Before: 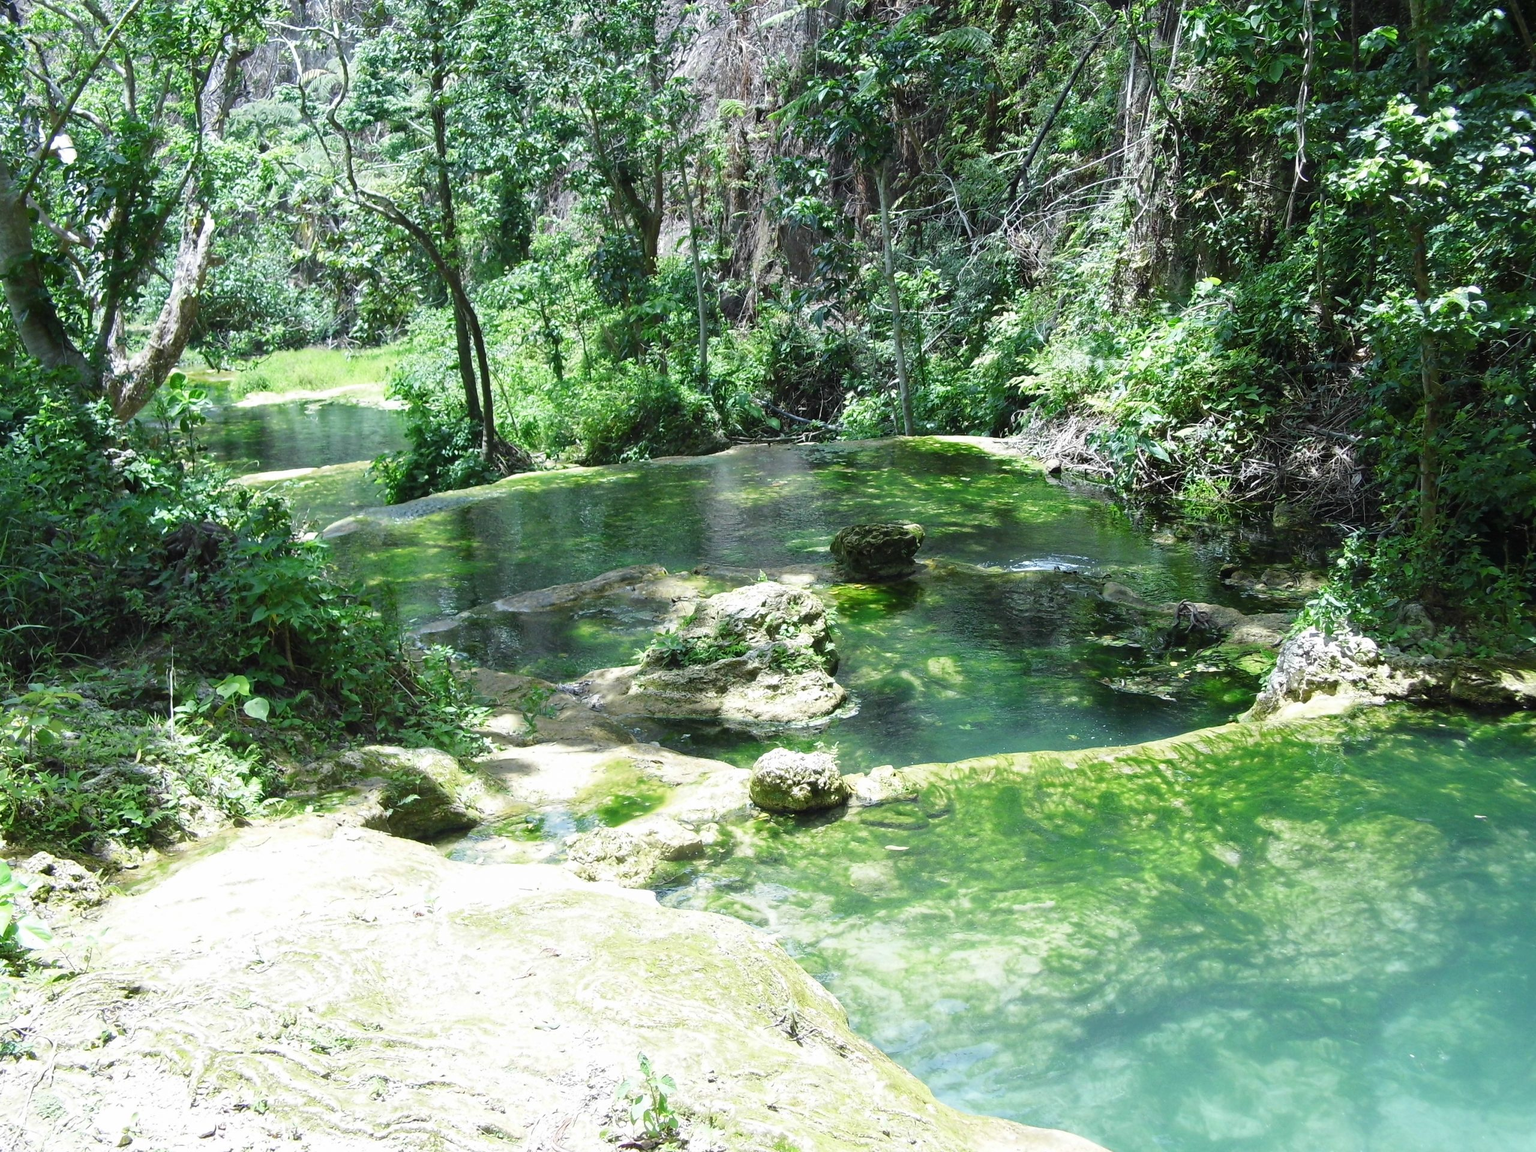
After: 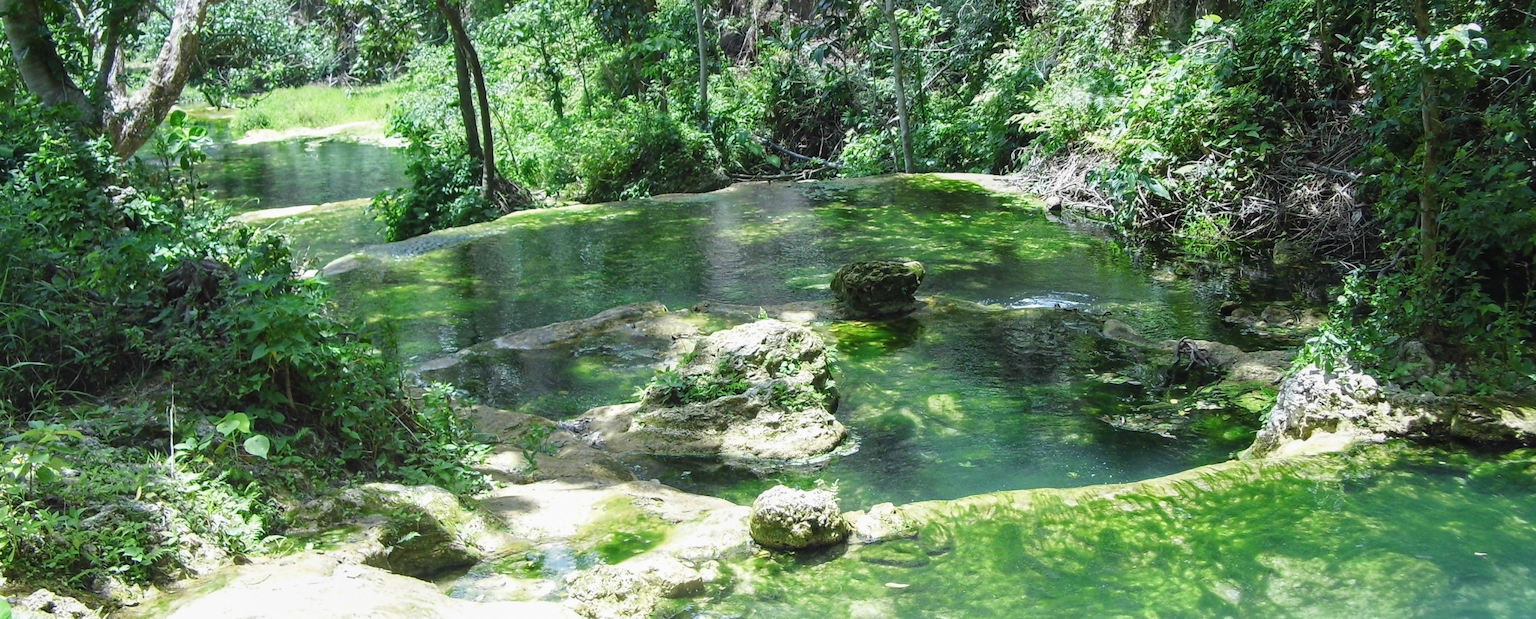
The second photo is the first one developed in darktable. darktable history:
local contrast: detail 110%
crop and rotate: top 22.846%, bottom 23.319%
